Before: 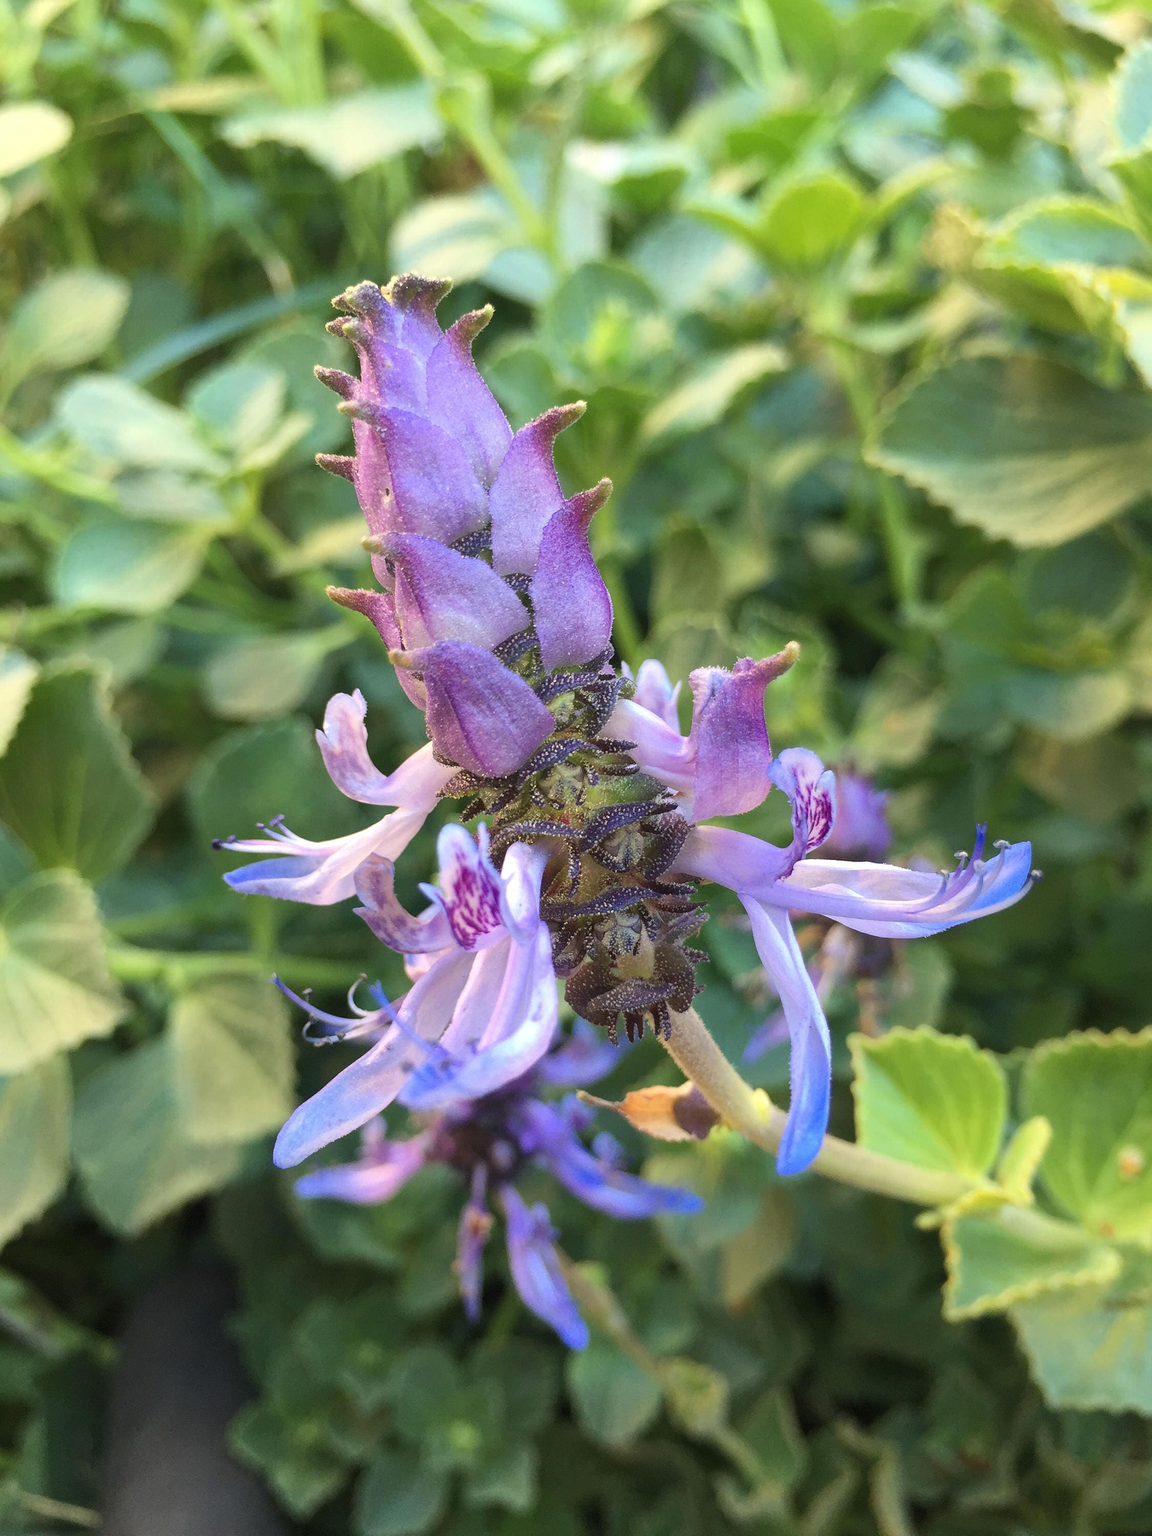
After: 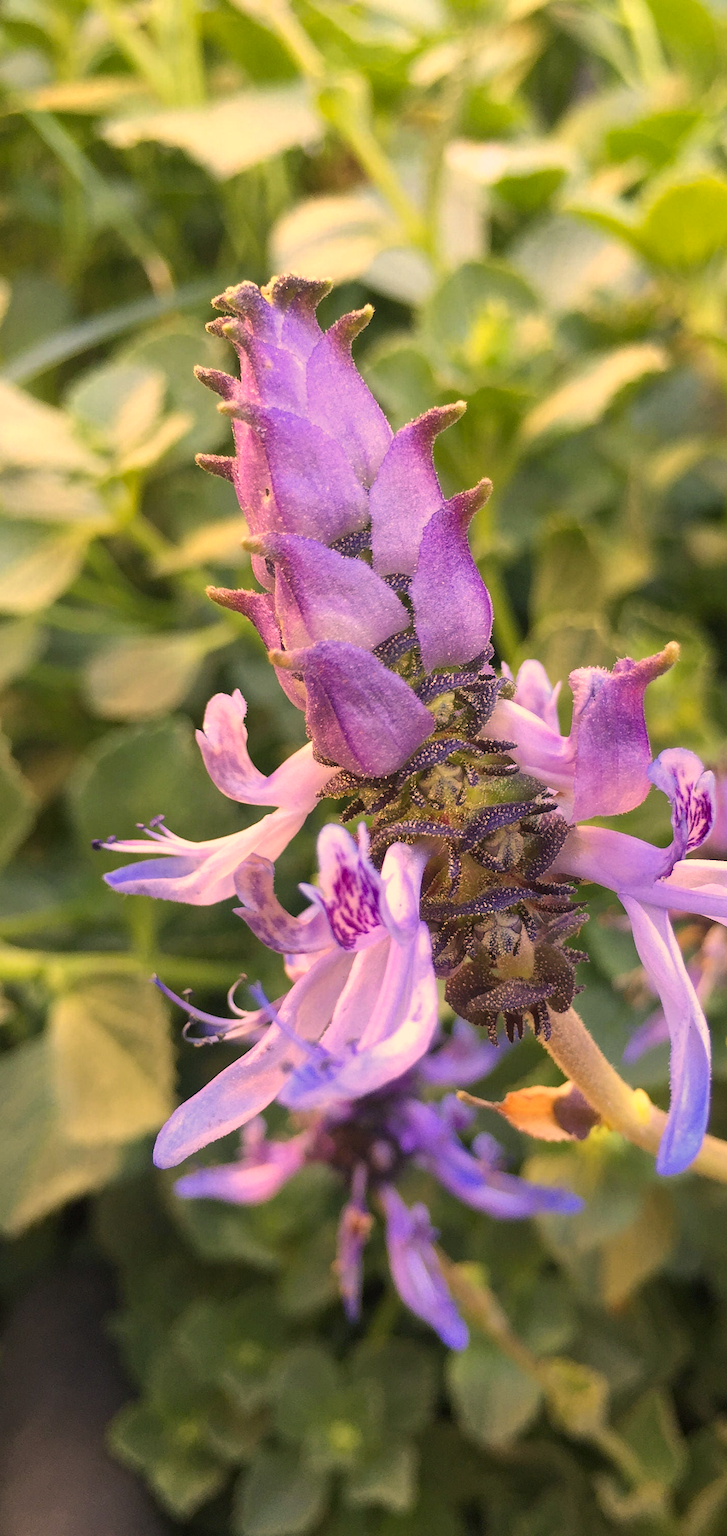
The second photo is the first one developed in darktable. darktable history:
crop: left 10.447%, right 26.356%
color correction: highlights a* 22.03, highlights b* 22.08
